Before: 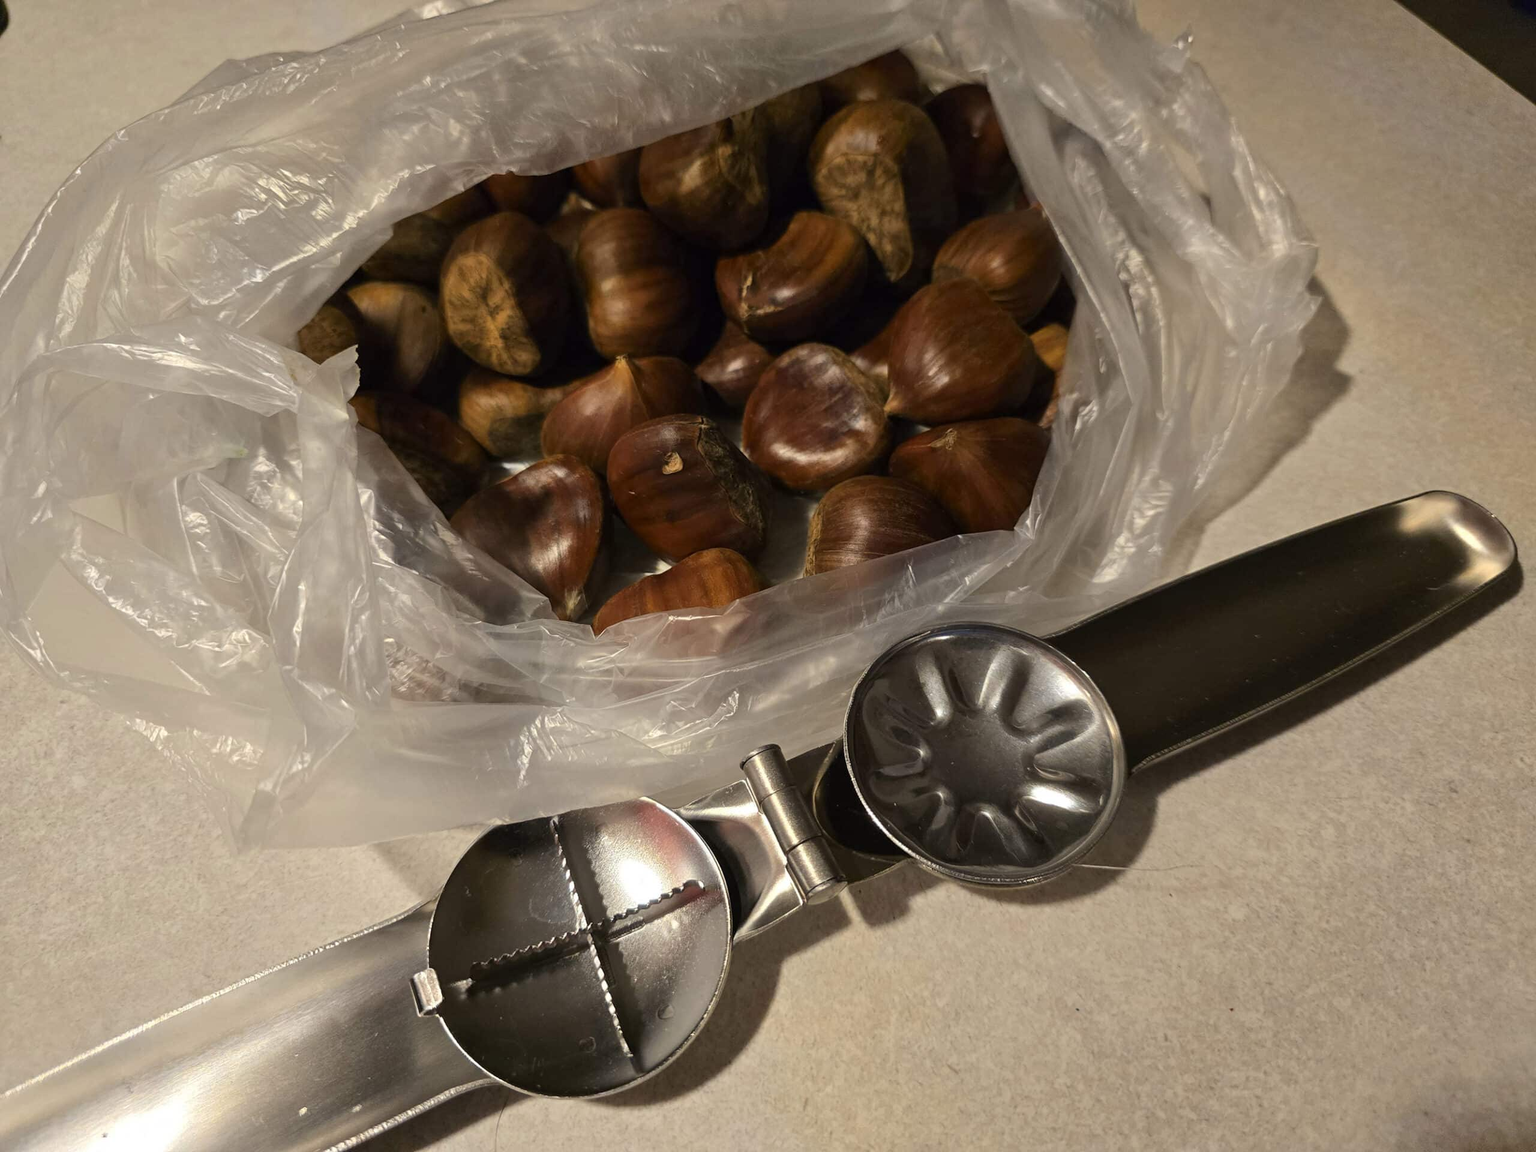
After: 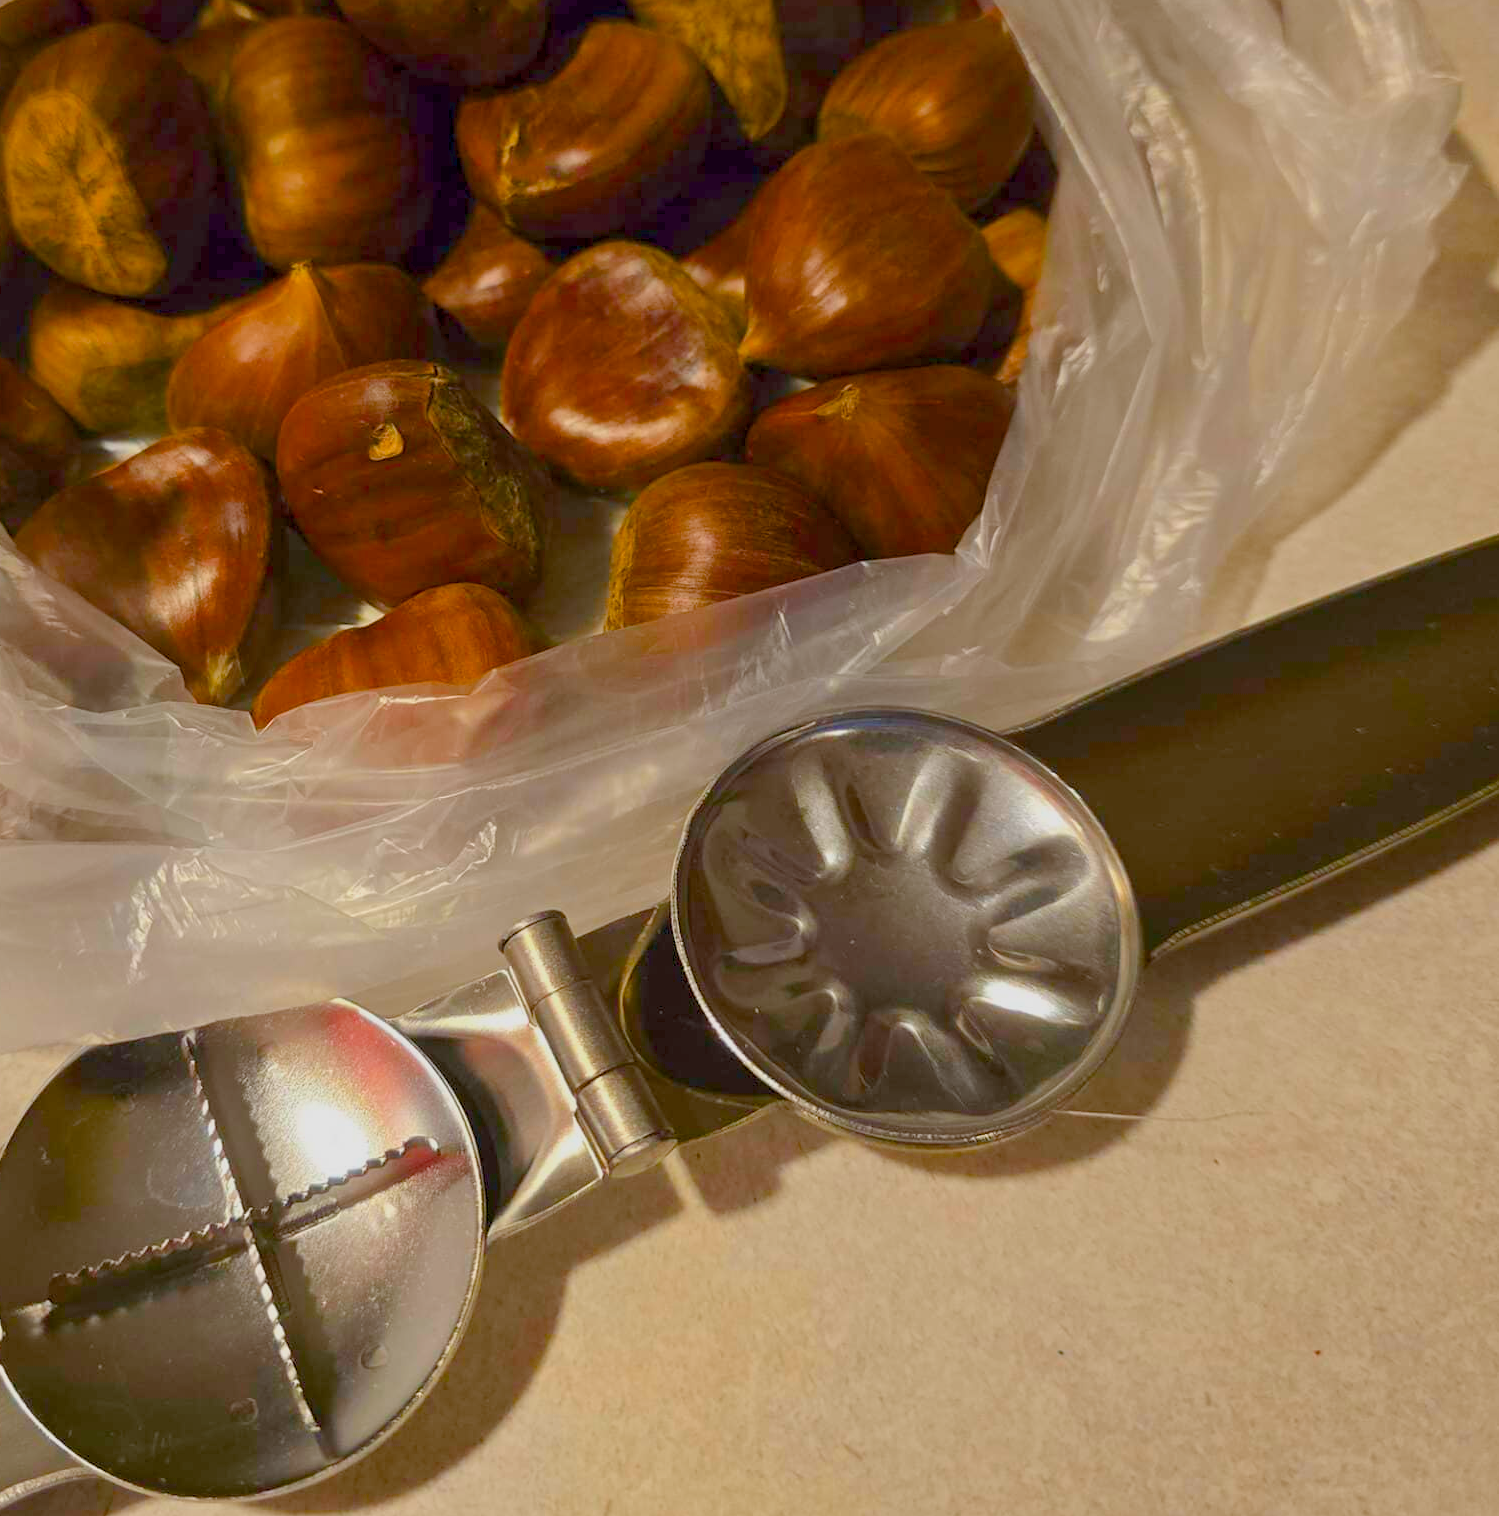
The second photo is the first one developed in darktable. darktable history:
exposure: black level correction 0.001, exposure 0.499 EV, compensate exposure bias true, compensate highlight preservation false
color balance rgb: perceptual saturation grading › global saturation 36.92%, perceptual saturation grading › shadows 34.896%, perceptual brilliance grading › global brilliance 2.577%, perceptual brilliance grading › highlights -2.536%, perceptual brilliance grading › shadows 3.088%, contrast -29.36%
crop and rotate: left 28.721%, top 17.206%, right 12.701%, bottom 3.798%
